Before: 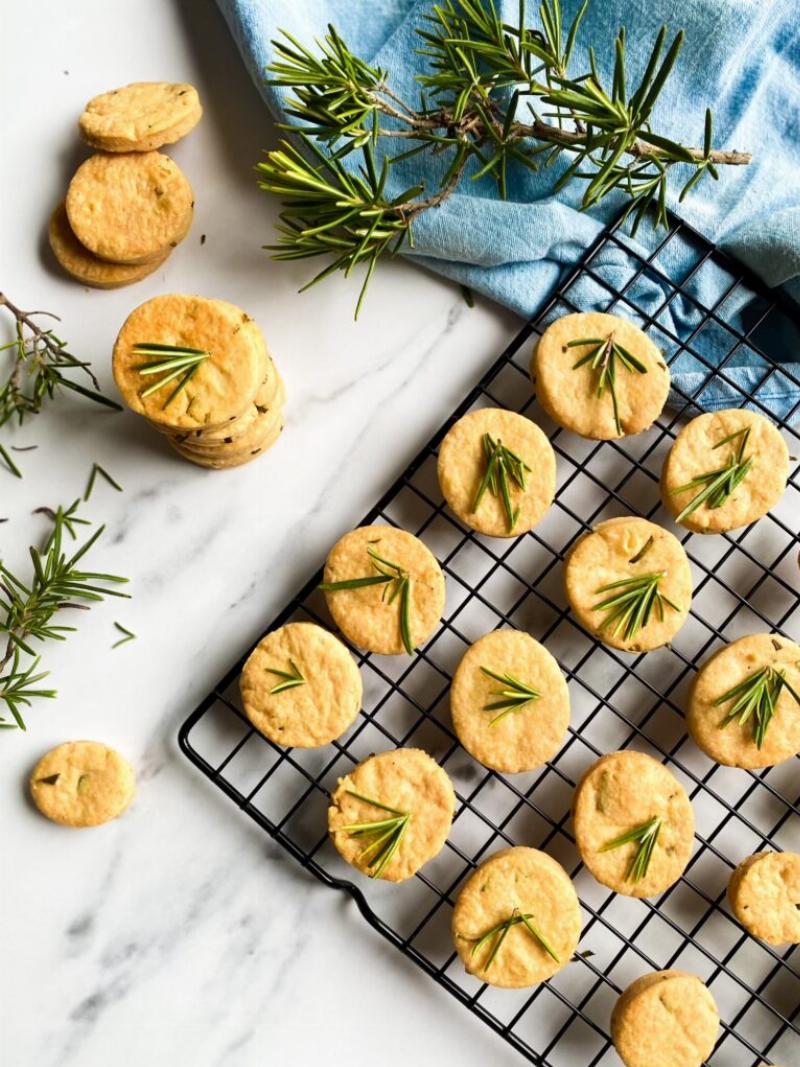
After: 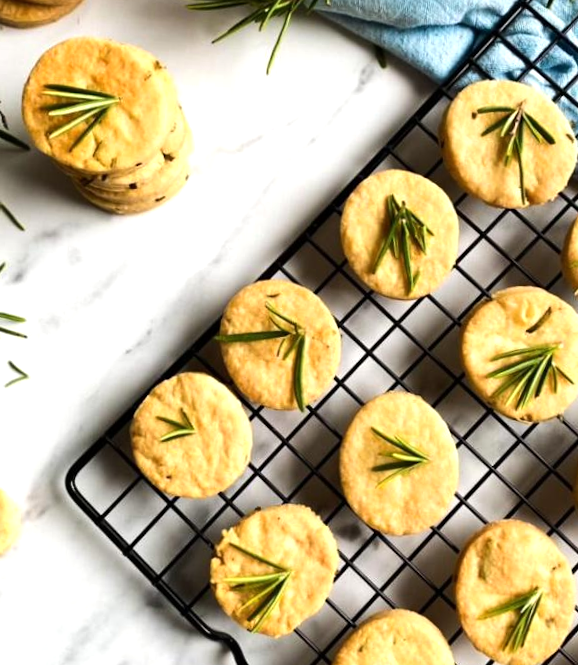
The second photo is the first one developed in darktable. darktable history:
crop and rotate: angle -3.42°, left 9.839%, top 20.781%, right 12.165%, bottom 12.031%
tone equalizer: -8 EV -0.42 EV, -7 EV -0.367 EV, -6 EV -0.324 EV, -5 EV -0.229 EV, -3 EV 0.234 EV, -2 EV 0.336 EV, -1 EV 0.409 EV, +0 EV 0.419 EV, edges refinement/feathering 500, mask exposure compensation -1.57 EV, preserve details no
